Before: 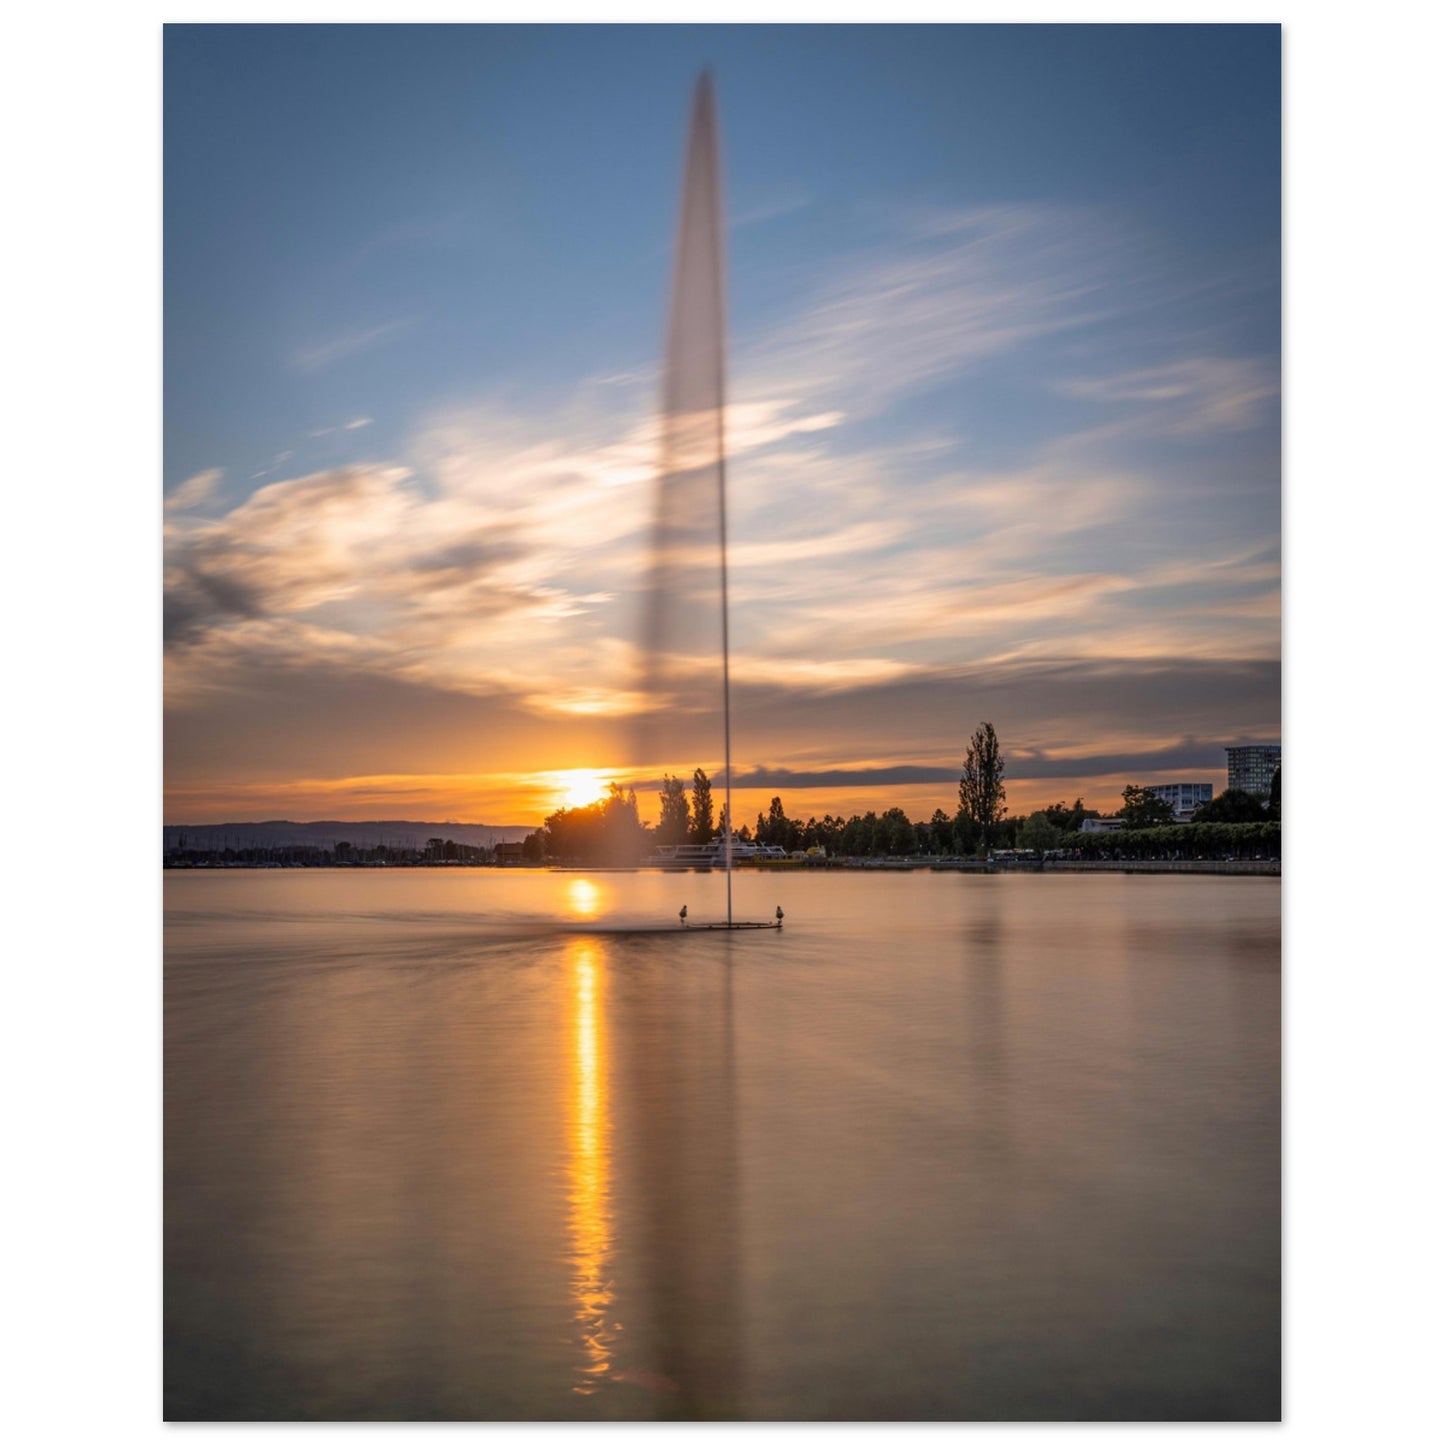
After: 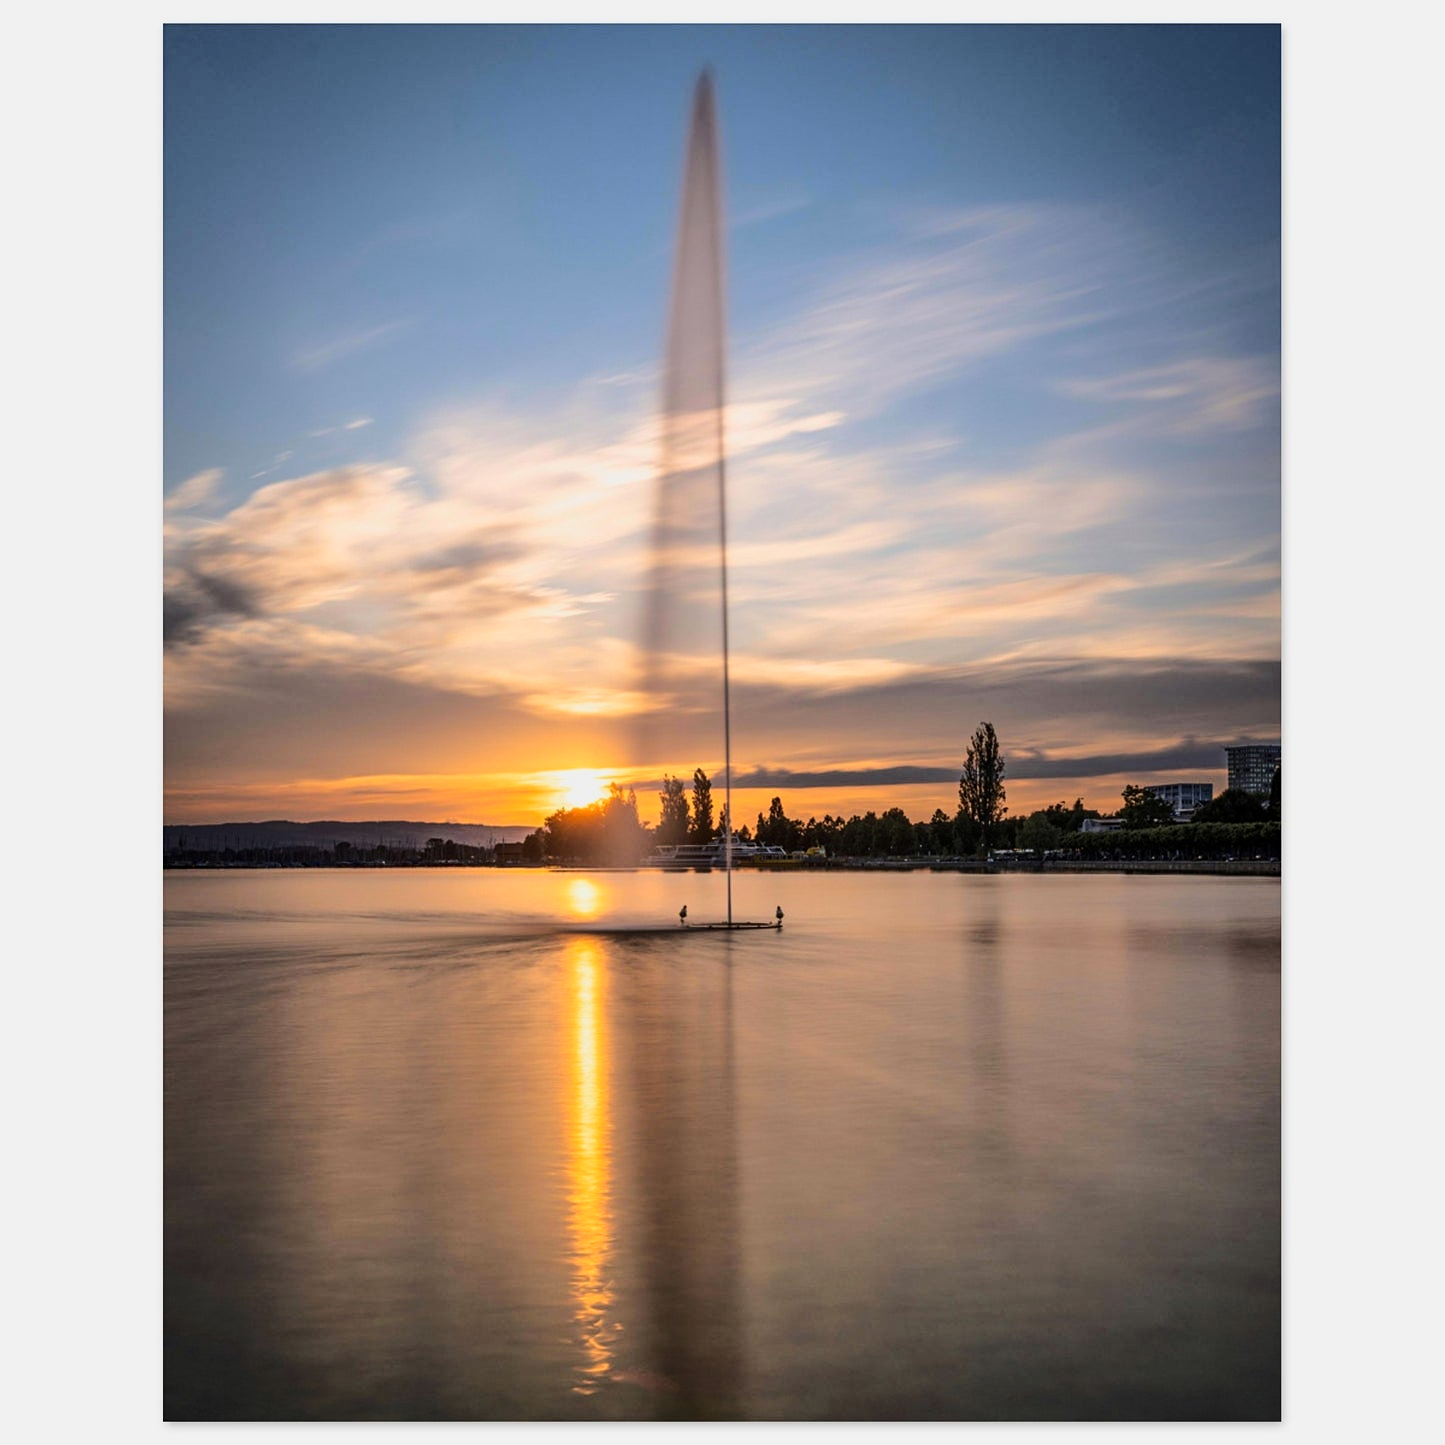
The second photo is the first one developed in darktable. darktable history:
exposure: black level correction 0, exposure -0.766 EV, compensate highlight preservation false
base curve: curves: ch0 [(0, 0) (0.032, 0.037) (0.105, 0.228) (0.435, 0.76) (0.856, 0.983) (1, 1)]
color correction: highlights a* 0.003, highlights b* -0.283
sharpen: amount 0.2
